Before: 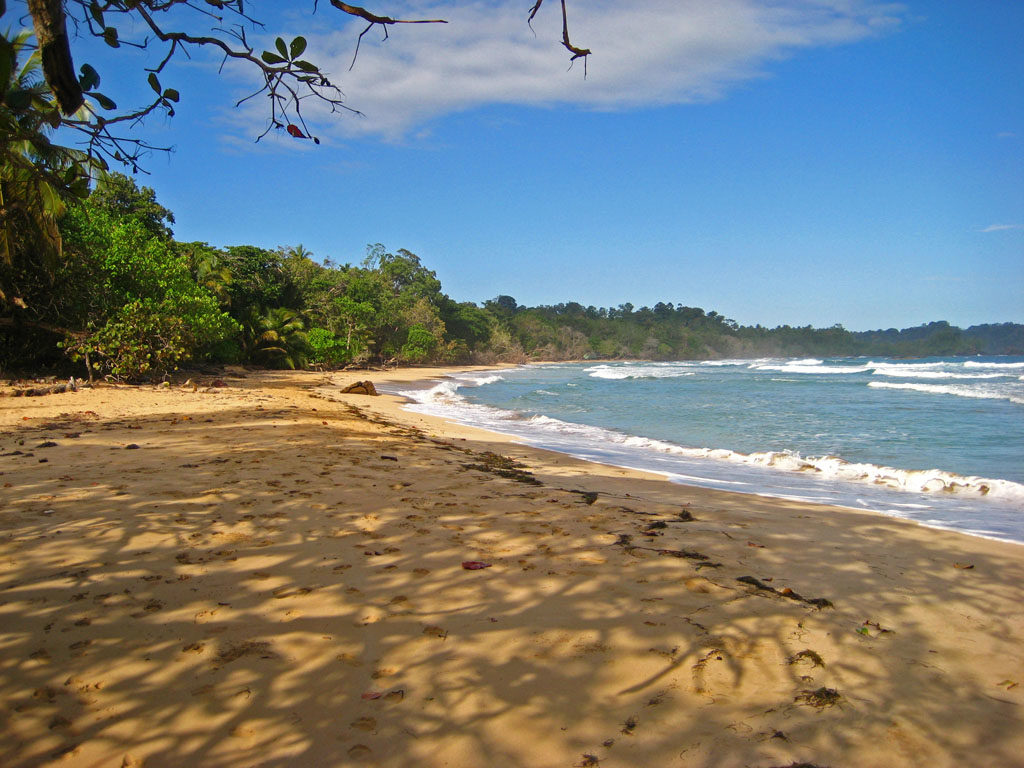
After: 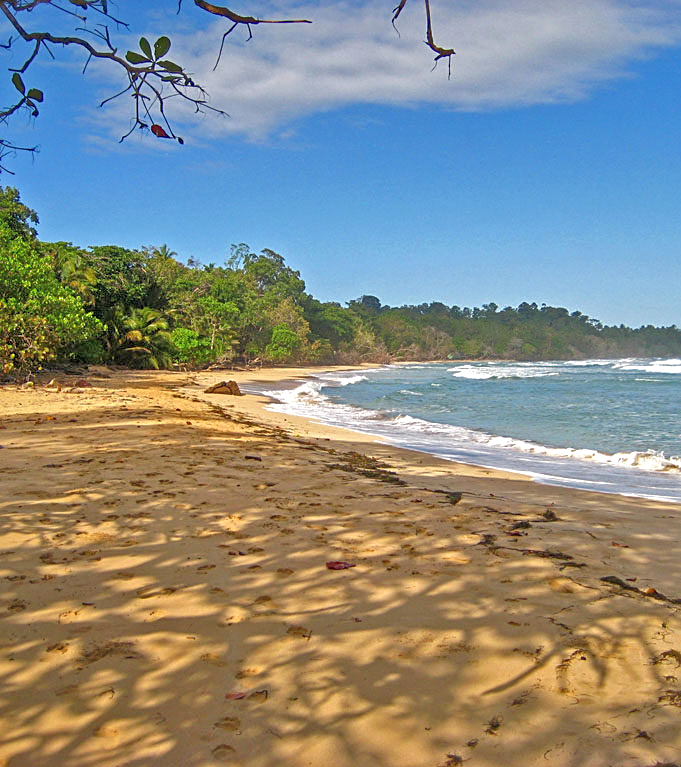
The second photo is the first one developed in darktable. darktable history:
exposure: exposure 0.074 EV, compensate highlight preservation false
shadows and highlights: on, module defaults
color correction: highlights b* 0.013, saturation 0.981
tone equalizer: -7 EV 0.163 EV, -6 EV 0.585 EV, -5 EV 1.14 EV, -4 EV 1.37 EV, -3 EV 1.14 EV, -2 EV 0.6 EV, -1 EV 0.167 EV
sharpen: on, module defaults
local contrast: on, module defaults
crop and rotate: left 13.36%, right 20.046%
